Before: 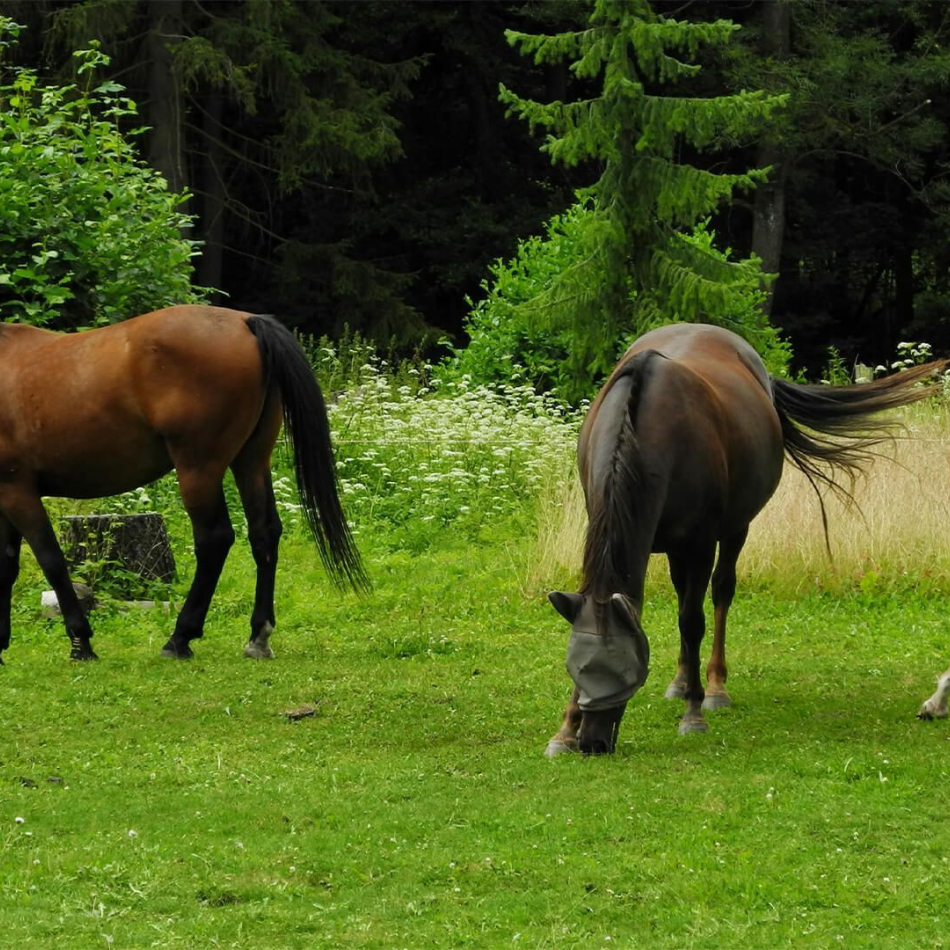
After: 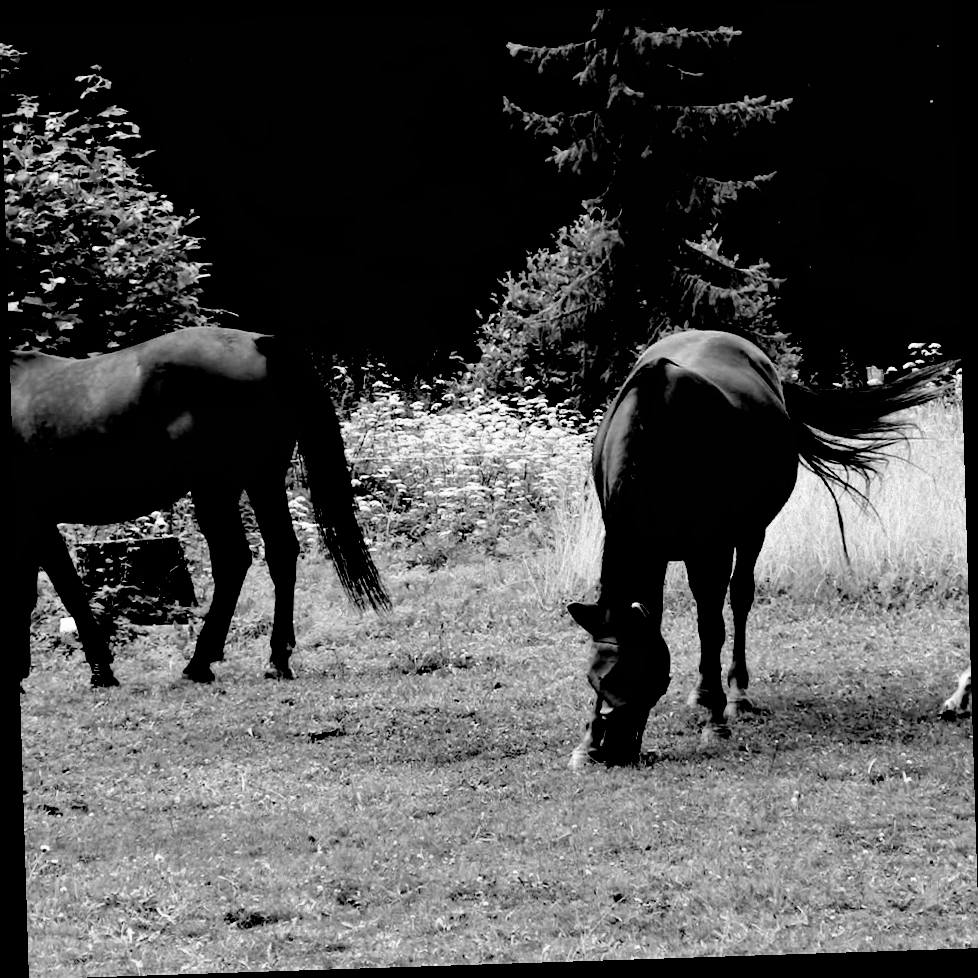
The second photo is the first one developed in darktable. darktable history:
monochrome: on, module defaults
rotate and perspective: rotation -1.77°, lens shift (horizontal) 0.004, automatic cropping off
filmic rgb: black relative exposure -1 EV, white relative exposure 2.05 EV, hardness 1.52, contrast 2.25, enable highlight reconstruction true
